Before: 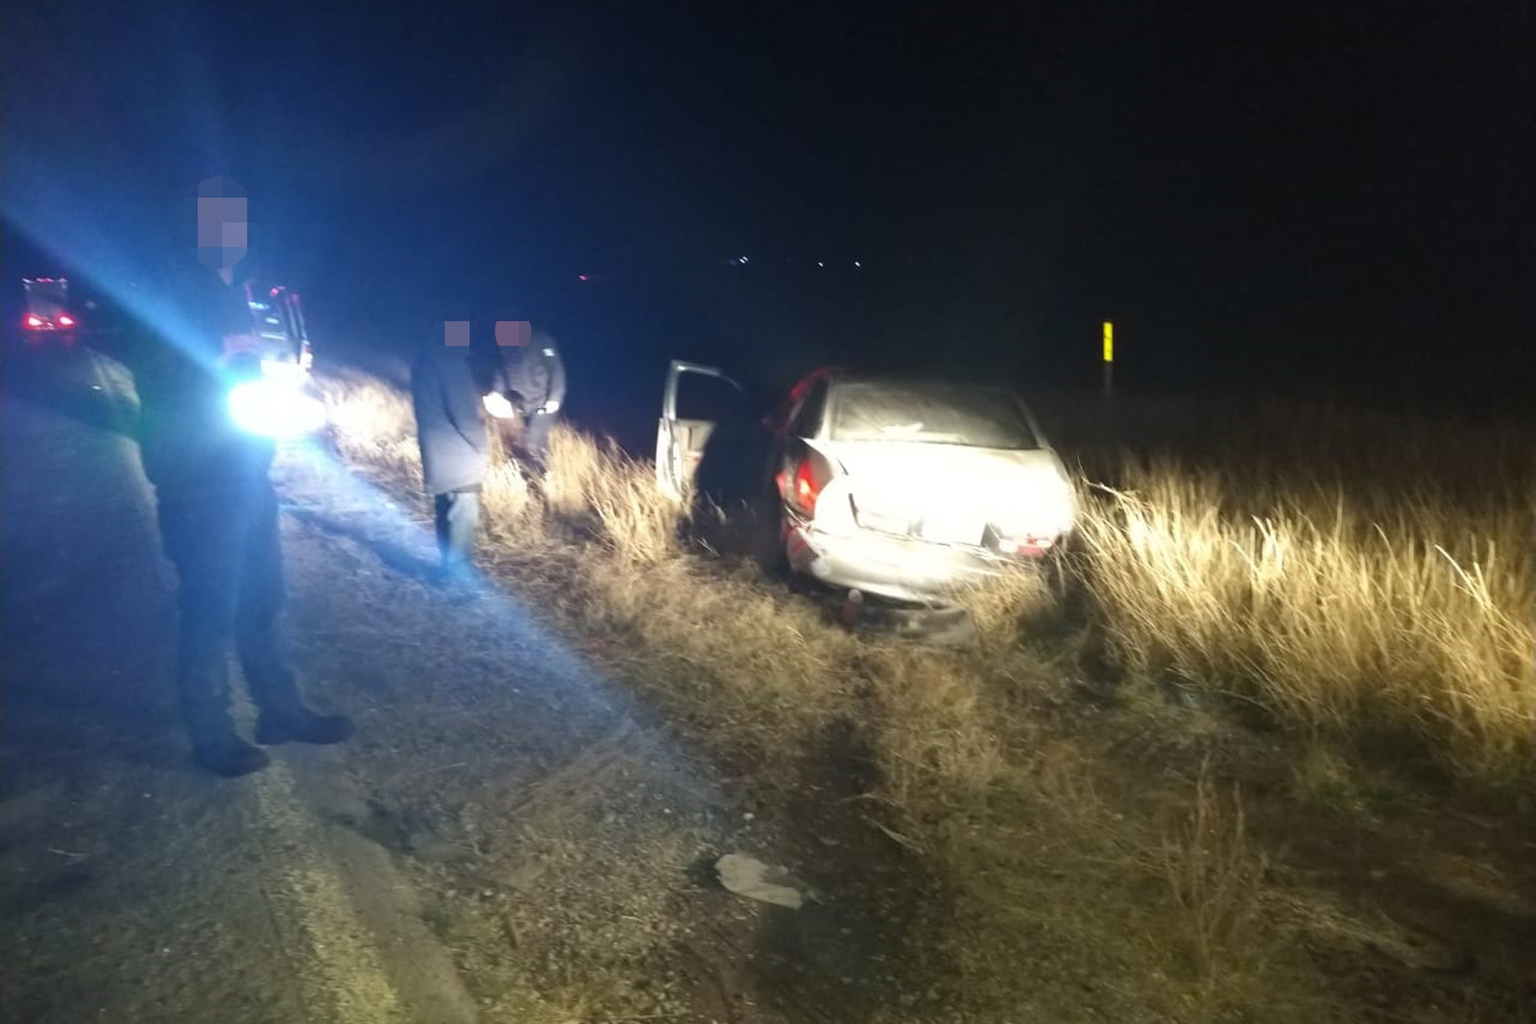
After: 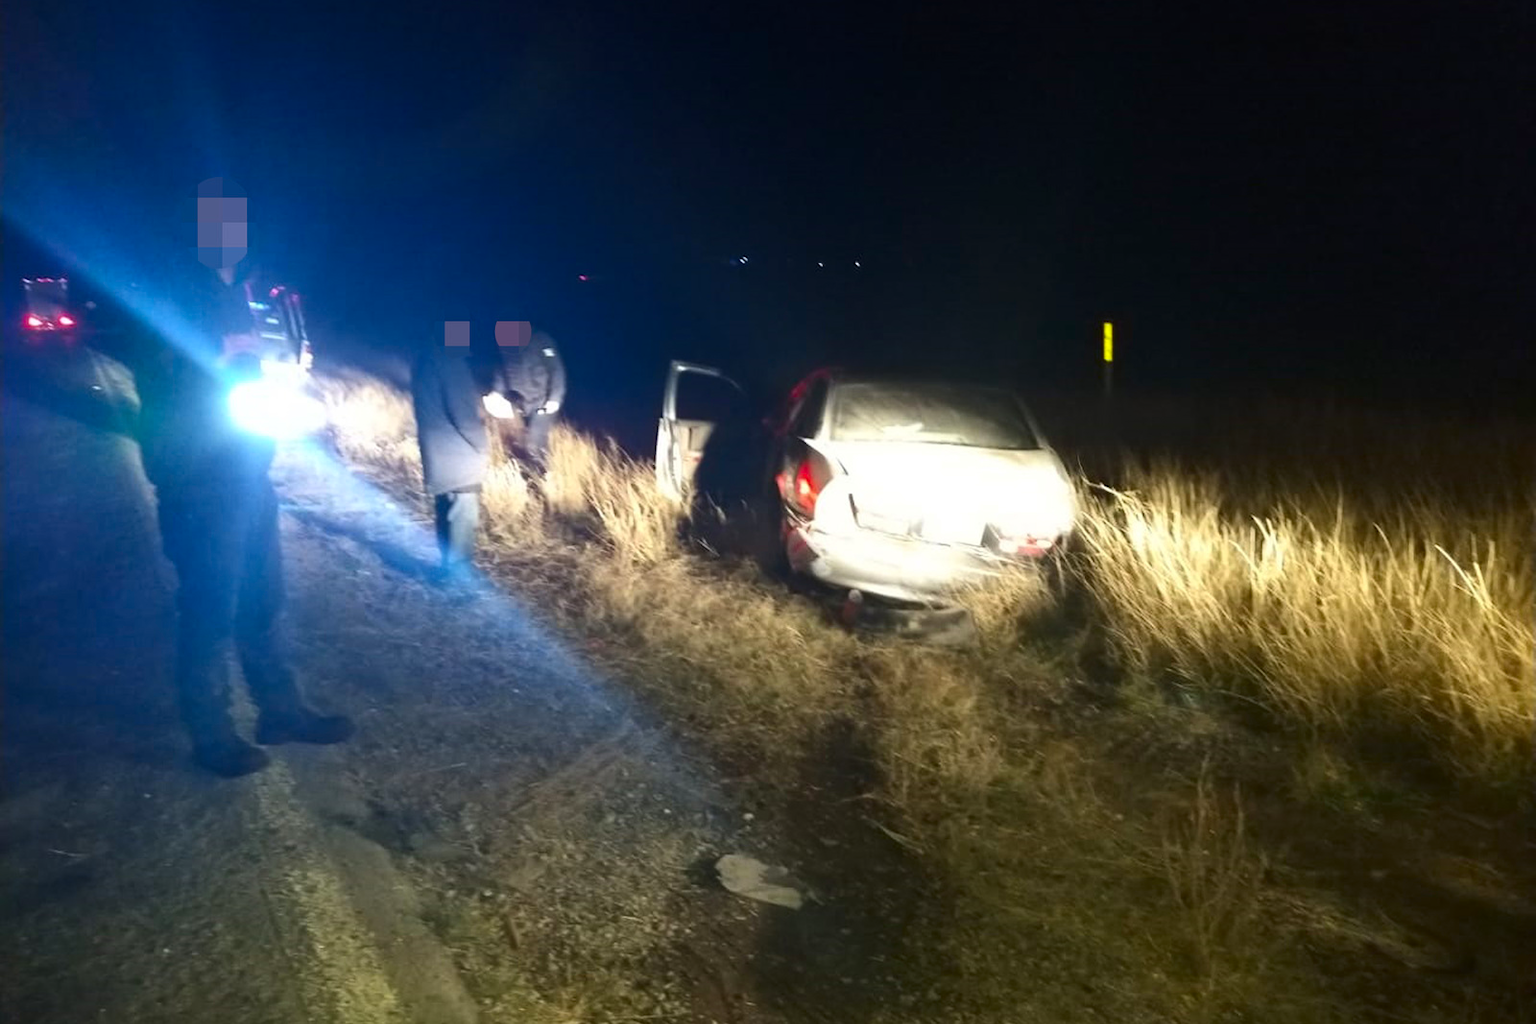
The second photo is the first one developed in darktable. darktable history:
contrast brightness saturation: contrast 0.131, brightness -0.062, saturation 0.158
